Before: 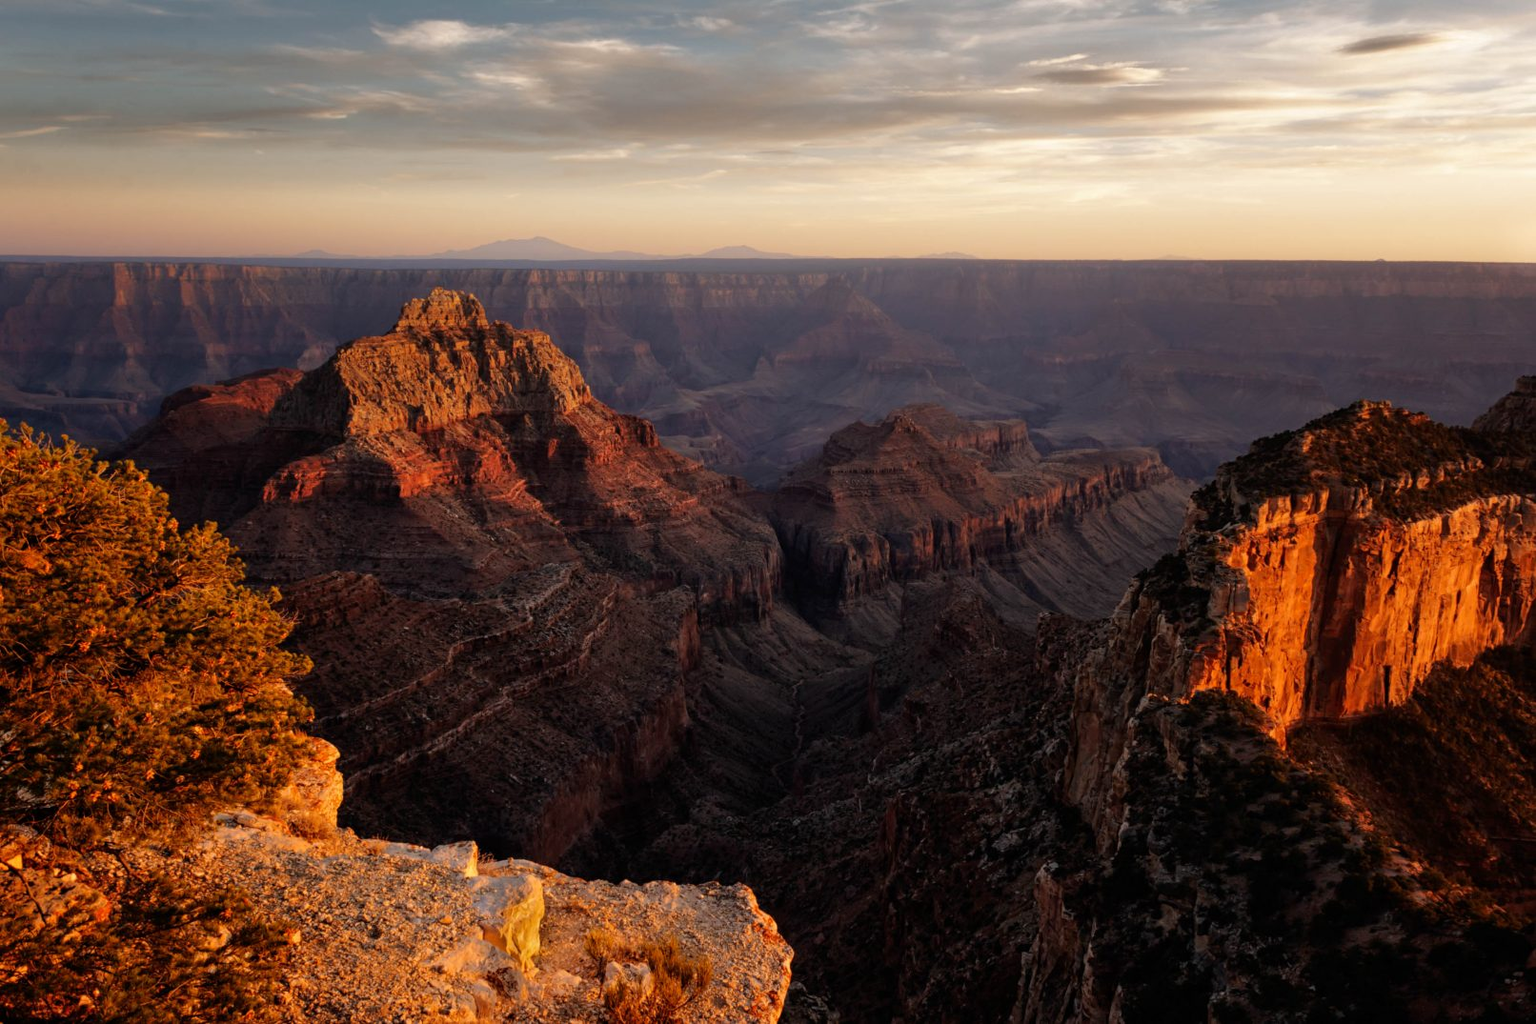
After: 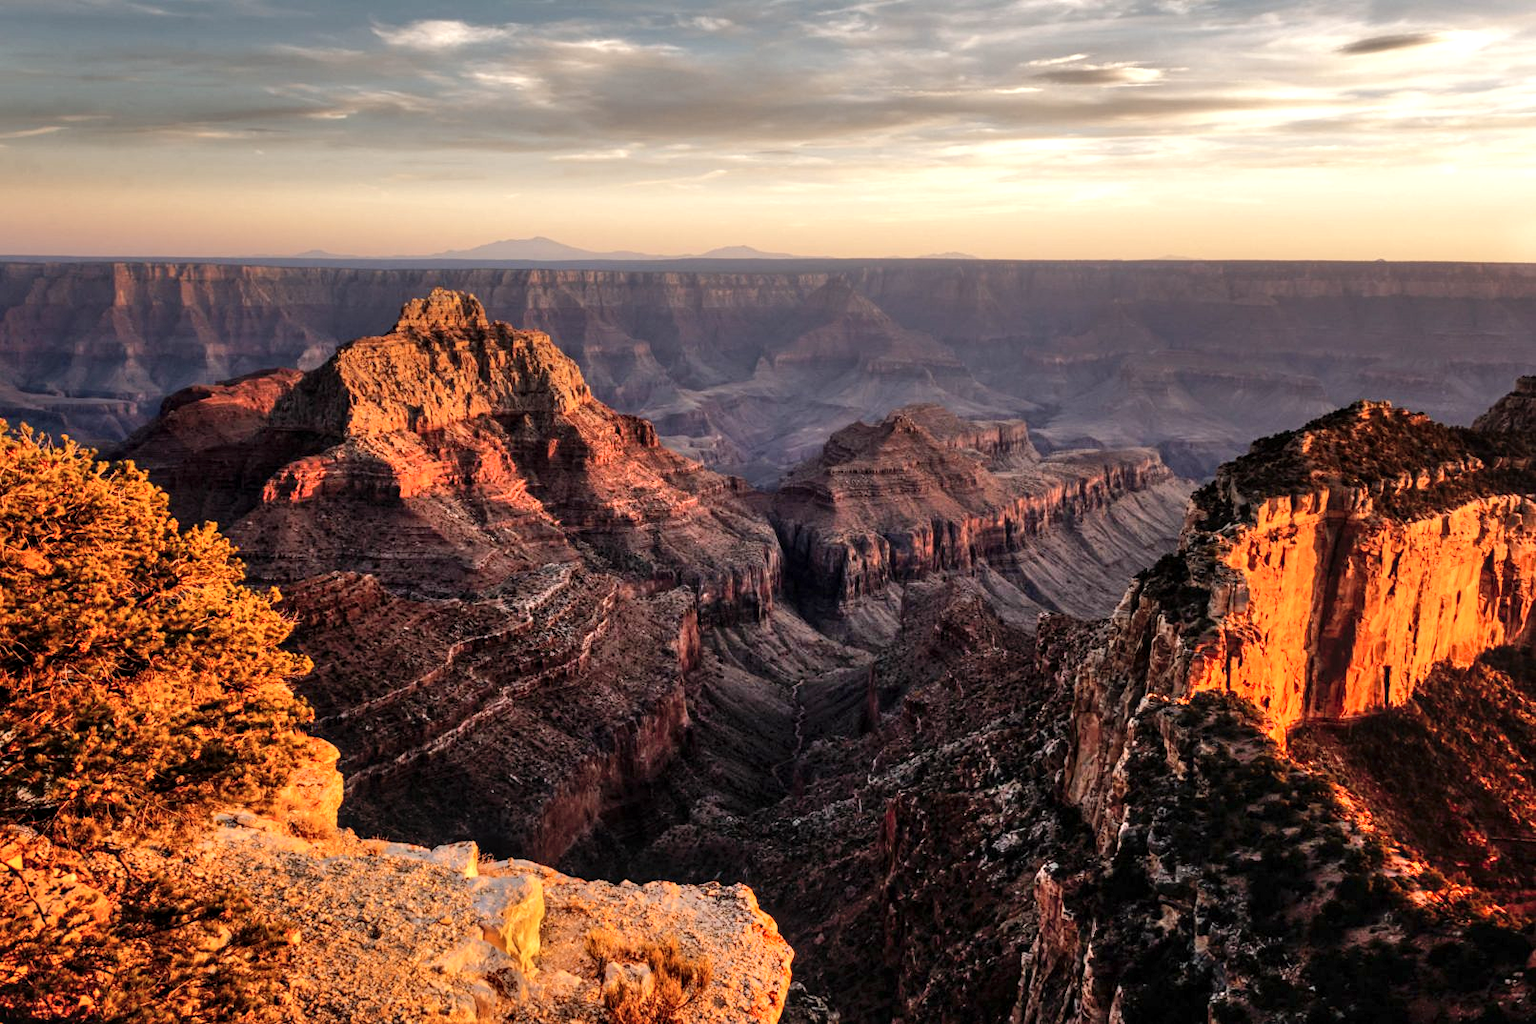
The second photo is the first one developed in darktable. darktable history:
shadows and highlights: radius 110.86, shadows 51.09, white point adjustment 9.16, highlights -4.17, highlights color adjustment 32.2%, soften with gaussian
local contrast: on, module defaults
